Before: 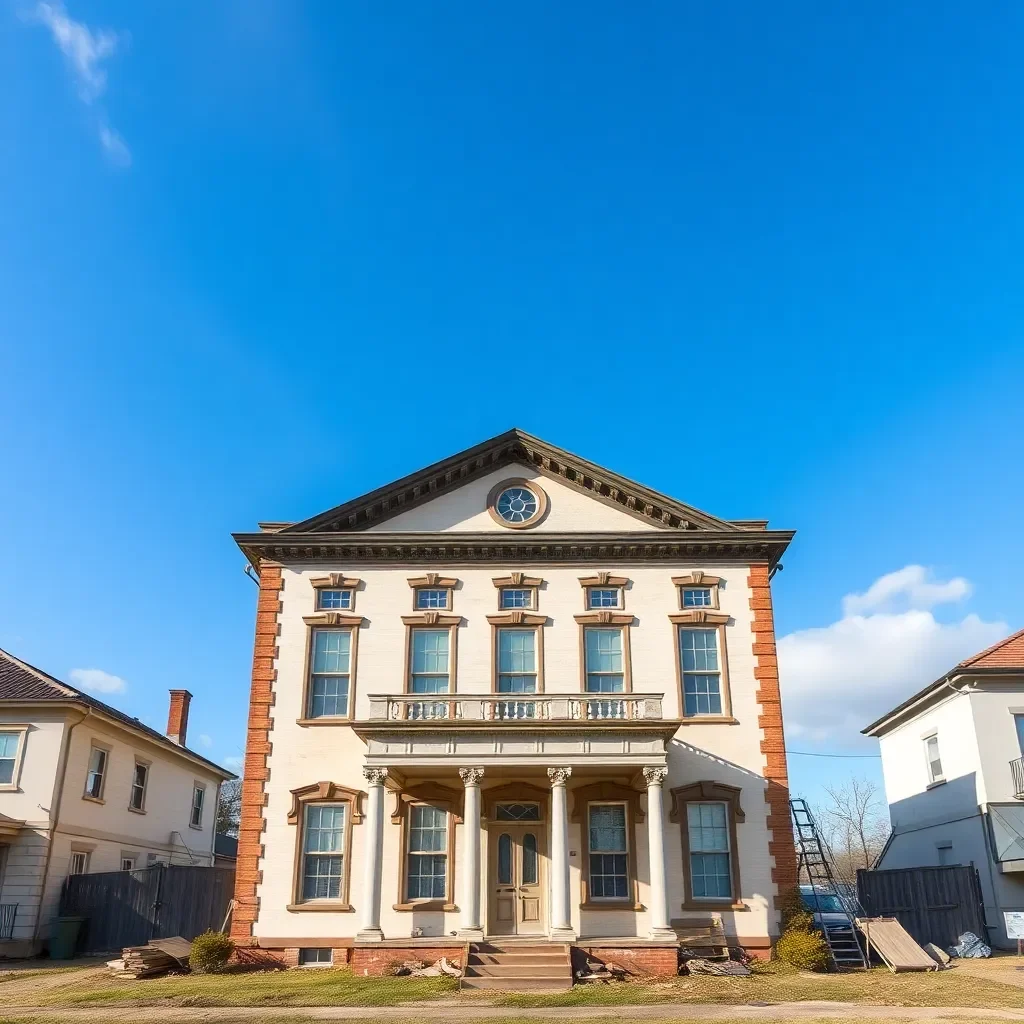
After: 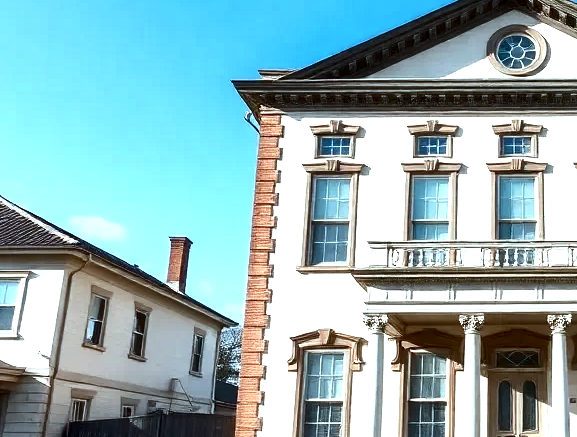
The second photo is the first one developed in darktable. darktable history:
color correction: highlights a* -12.94, highlights b* -17.79, saturation 0.696
contrast brightness saturation: contrast 0.2, brightness -0.107, saturation 0.099
local contrast: mode bilateral grid, contrast 25, coarseness 60, detail 151%, midtone range 0.2
crop: top 44.278%, right 43.566%, bottom 12.952%
exposure: black level correction 0.001, exposure 0.498 EV, compensate highlight preservation false
shadows and highlights: radius 47.36, white point adjustment 6.72, compress 79.51%, highlights color adjustment 49.47%, soften with gaussian
